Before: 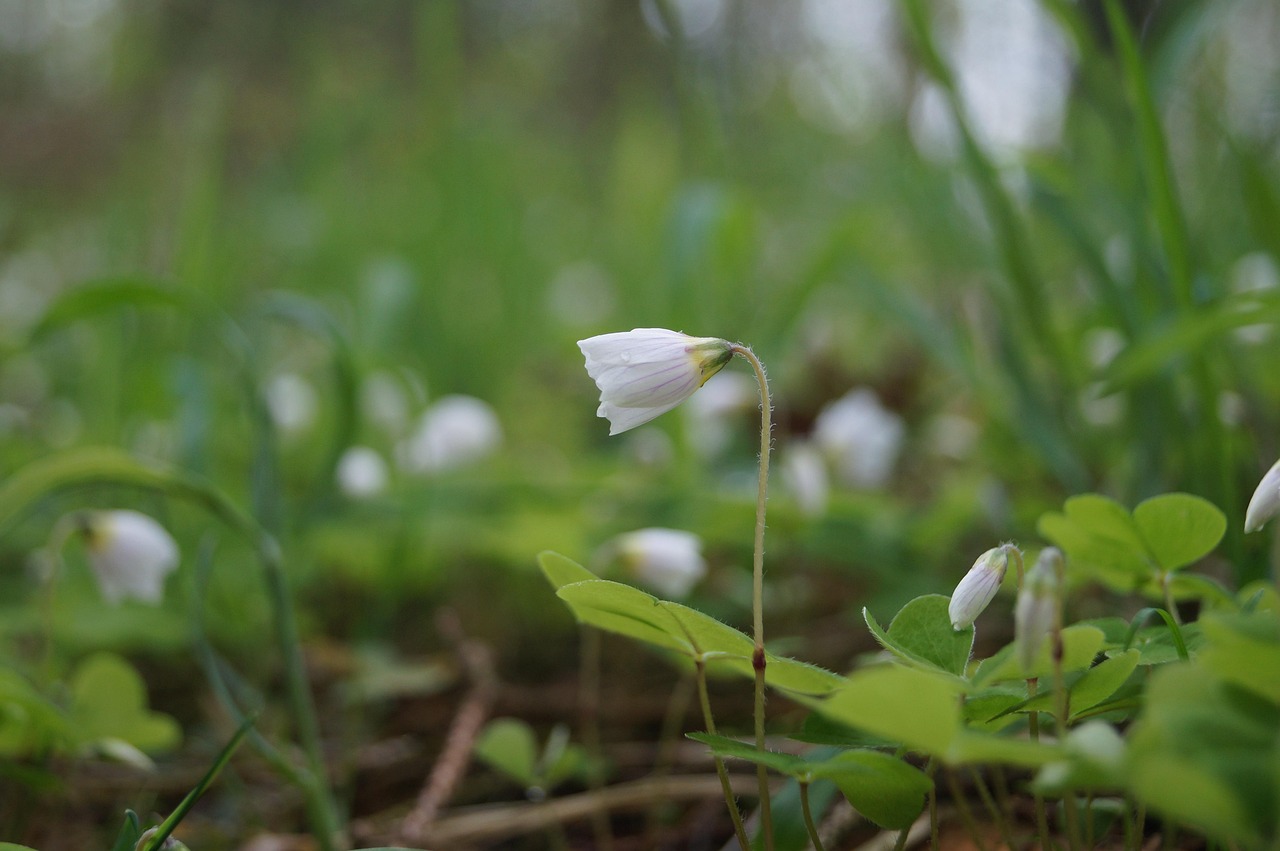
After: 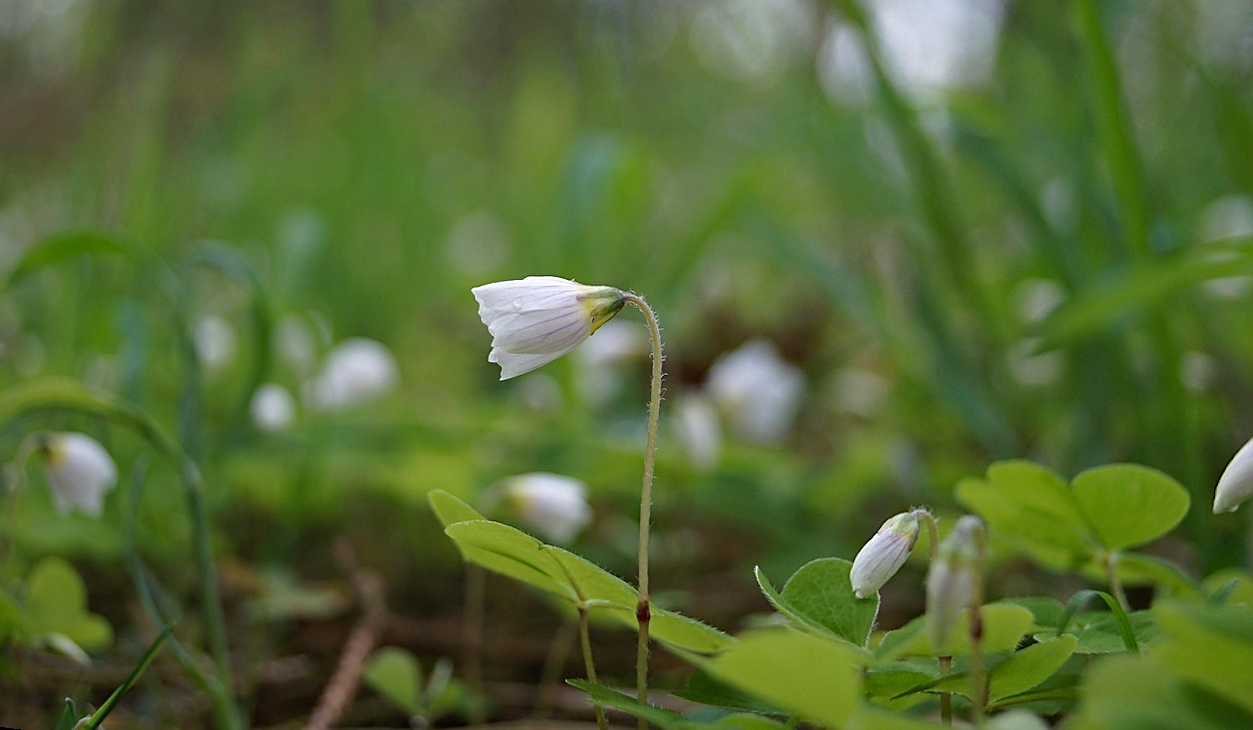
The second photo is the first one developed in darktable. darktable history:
sharpen: on, module defaults
haze removal: compatibility mode true, adaptive false
rotate and perspective: rotation 1.69°, lens shift (vertical) -0.023, lens shift (horizontal) -0.291, crop left 0.025, crop right 0.988, crop top 0.092, crop bottom 0.842
